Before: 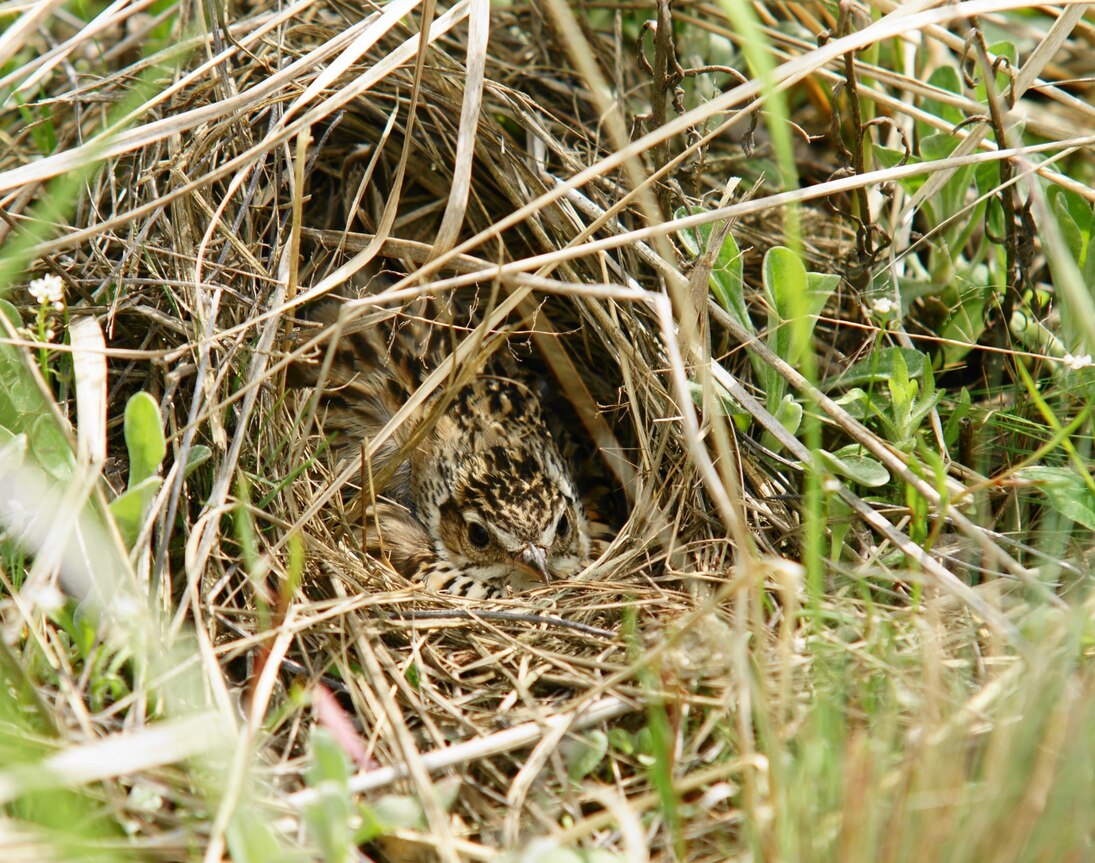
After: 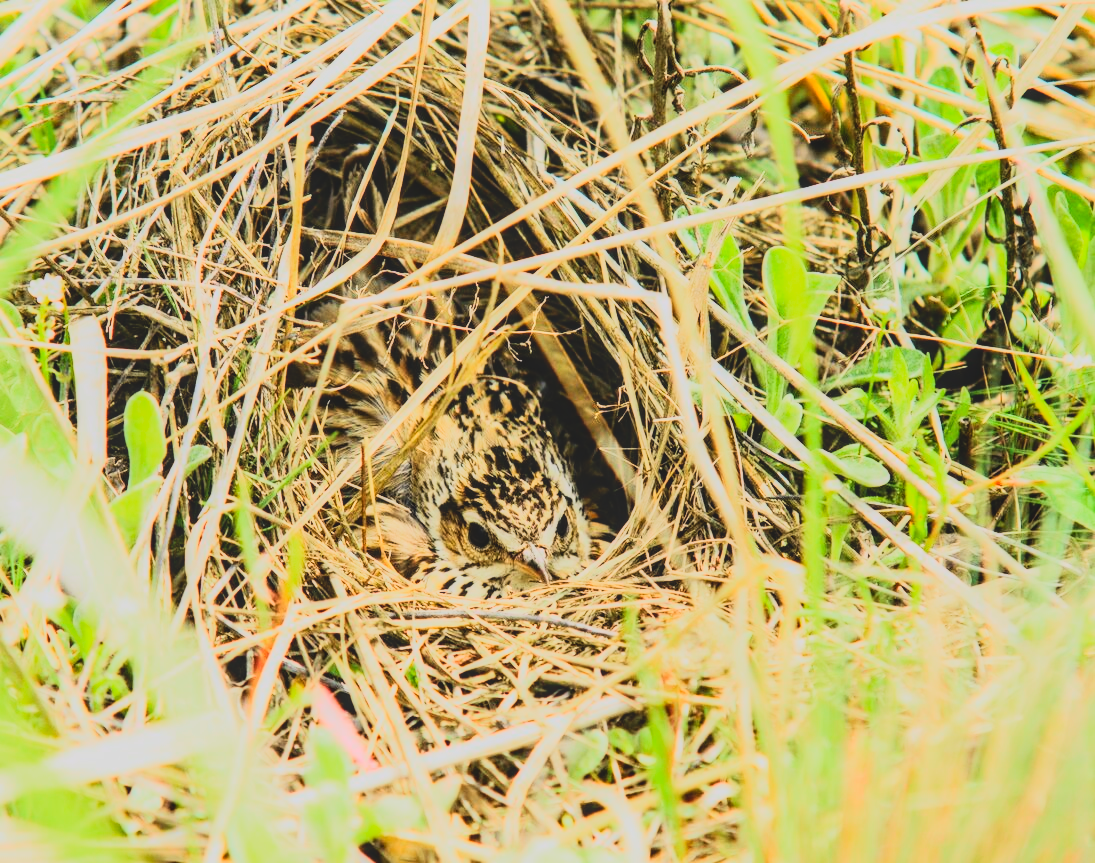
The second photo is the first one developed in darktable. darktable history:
contrast brightness saturation: contrast -0.28
rgb curve: curves: ch0 [(0, 0) (0.21, 0.15) (0.24, 0.21) (0.5, 0.75) (0.75, 0.96) (0.89, 0.99) (1, 1)]; ch1 [(0, 0.02) (0.21, 0.13) (0.25, 0.2) (0.5, 0.67) (0.75, 0.9) (0.89, 0.97) (1, 1)]; ch2 [(0, 0.02) (0.21, 0.13) (0.25, 0.2) (0.5, 0.67) (0.75, 0.9) (0.89, 0.97) (1, 1)], compensate middle gray true
exposure: exposure 0.6 EV, compensate highlight preservation false
local contrast: detail 130%
